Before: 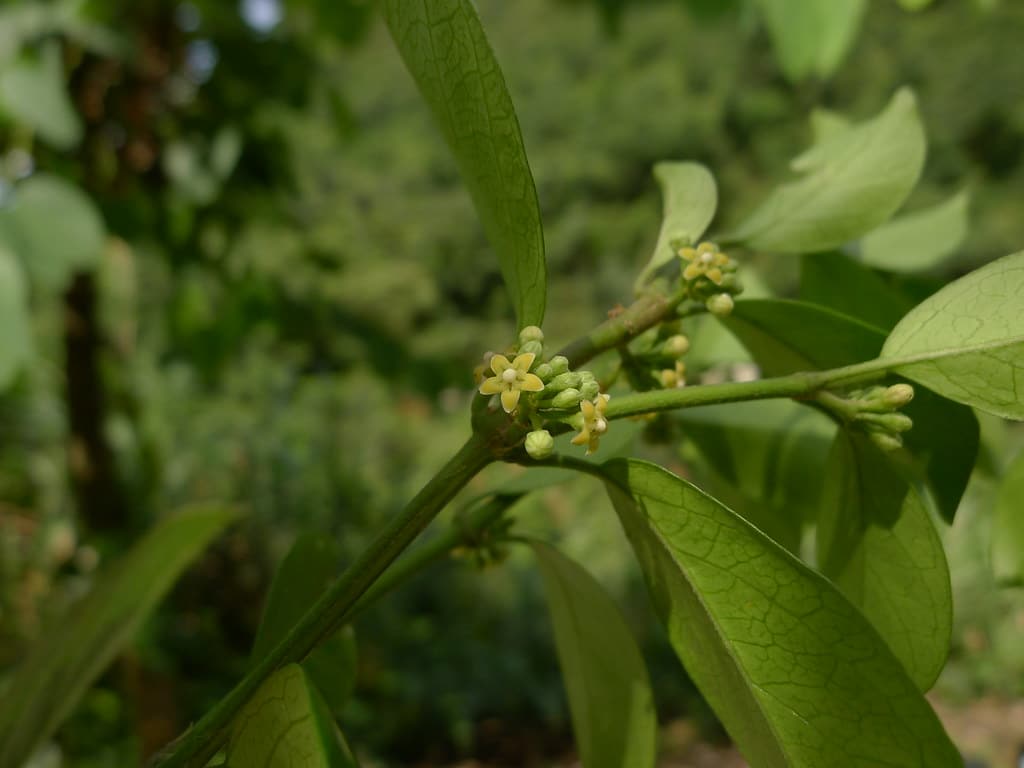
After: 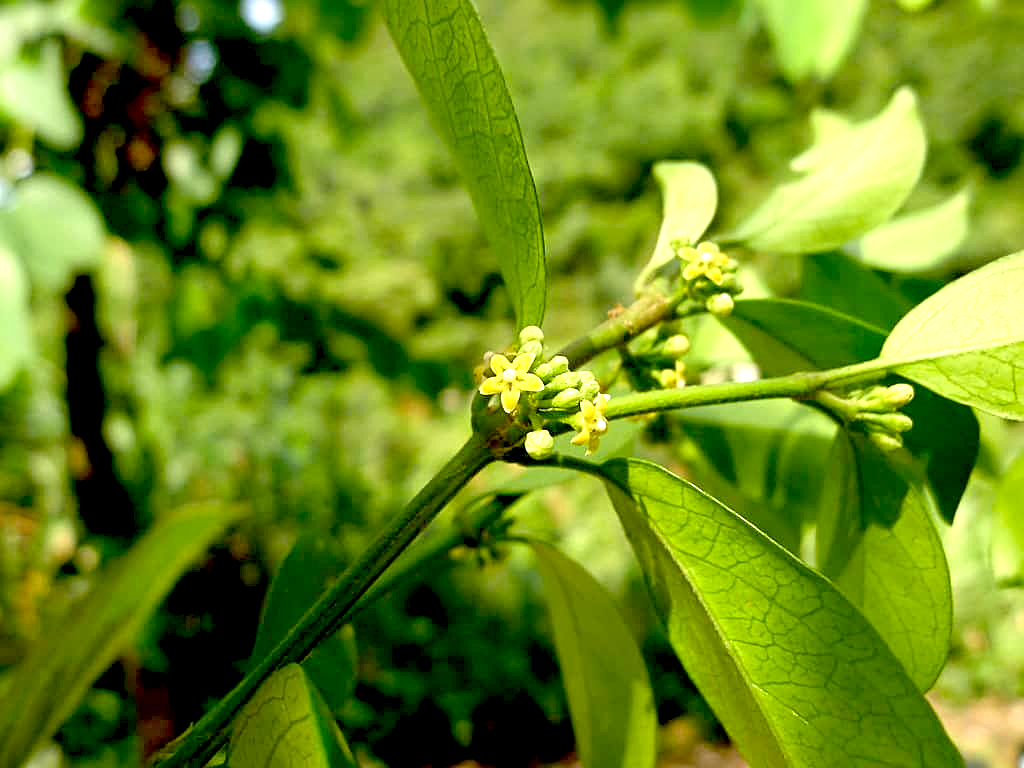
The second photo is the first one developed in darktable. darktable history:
sharpen: on, module defaults
exposure: black level correction 0.016, exposure 1.774 EV, compensate highlight preservation false
